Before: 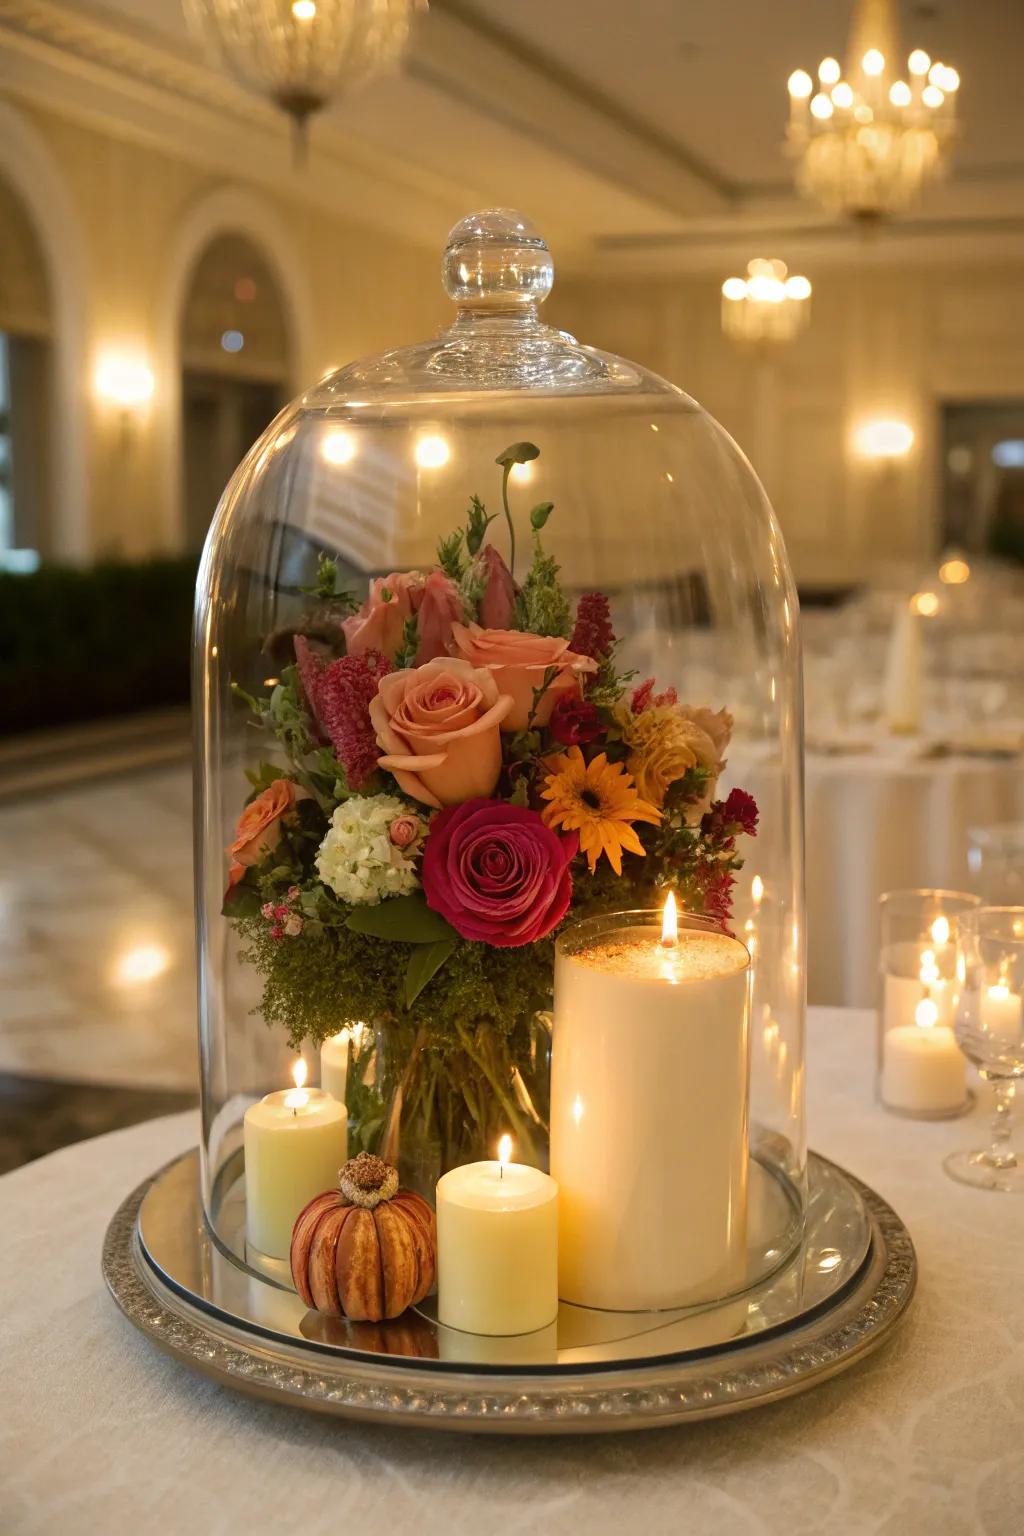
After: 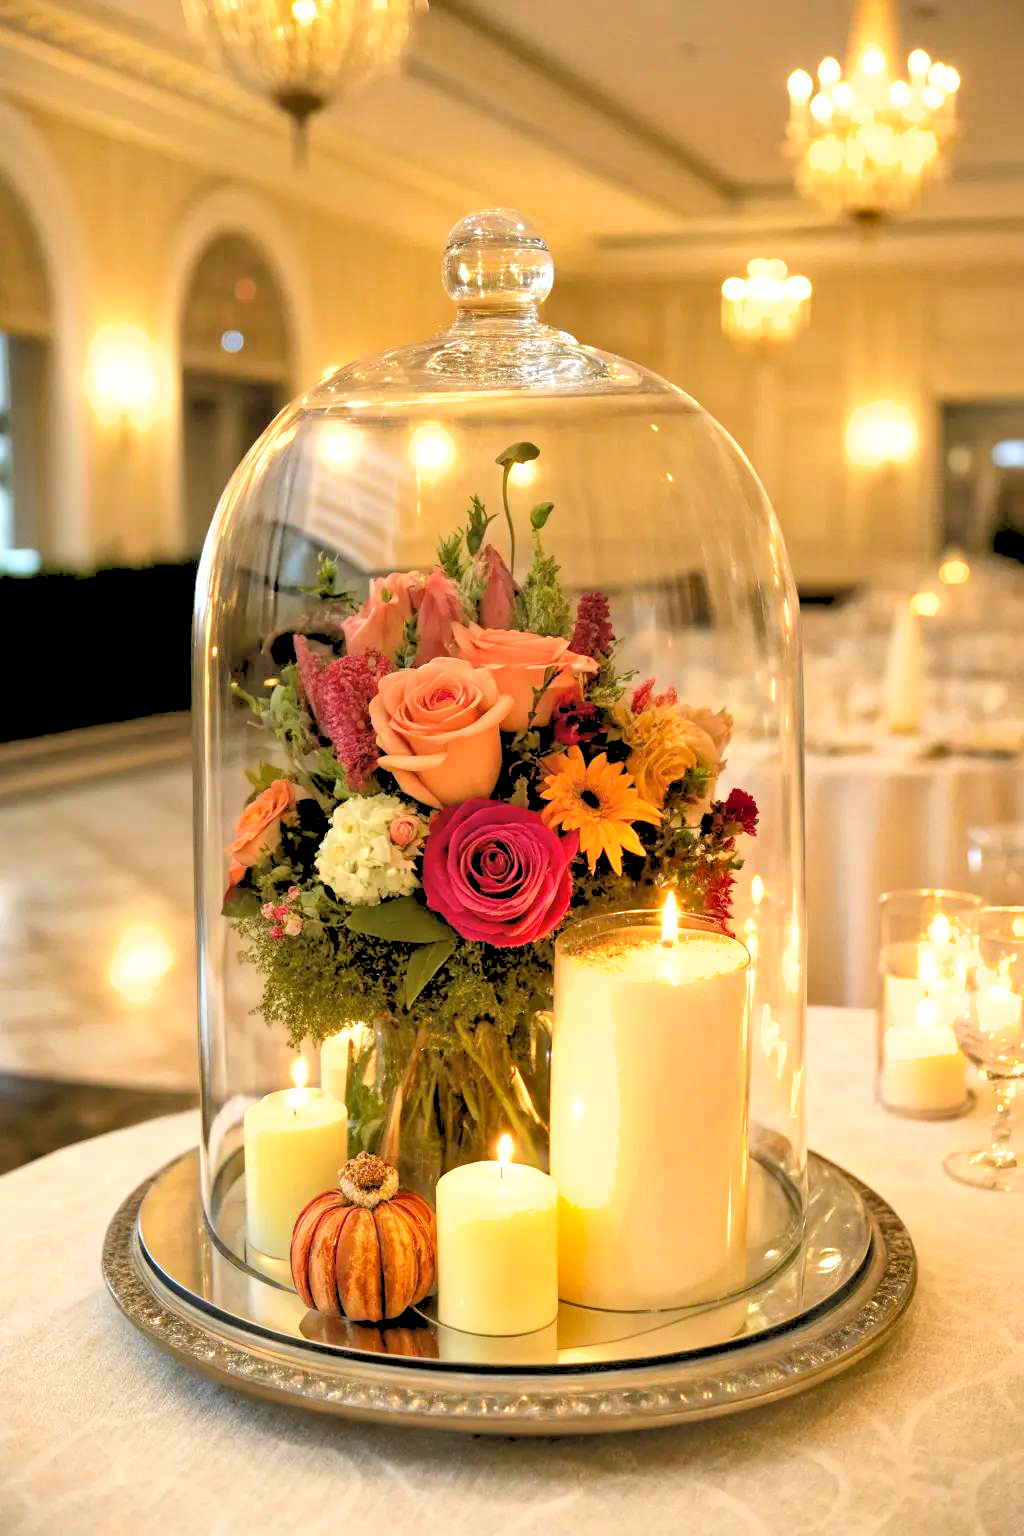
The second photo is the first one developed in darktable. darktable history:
rgb levels: levels [[0.027, 0.429, 0.996], [0, 0.5, 1], [0, 0.5, 1]]
exposure: black level correction 0, exposure 0.877 EV, compensate exposure bias true, compensate highlight preservation false
shadows and highlights: low approximation 0.01, soften with gaussian
